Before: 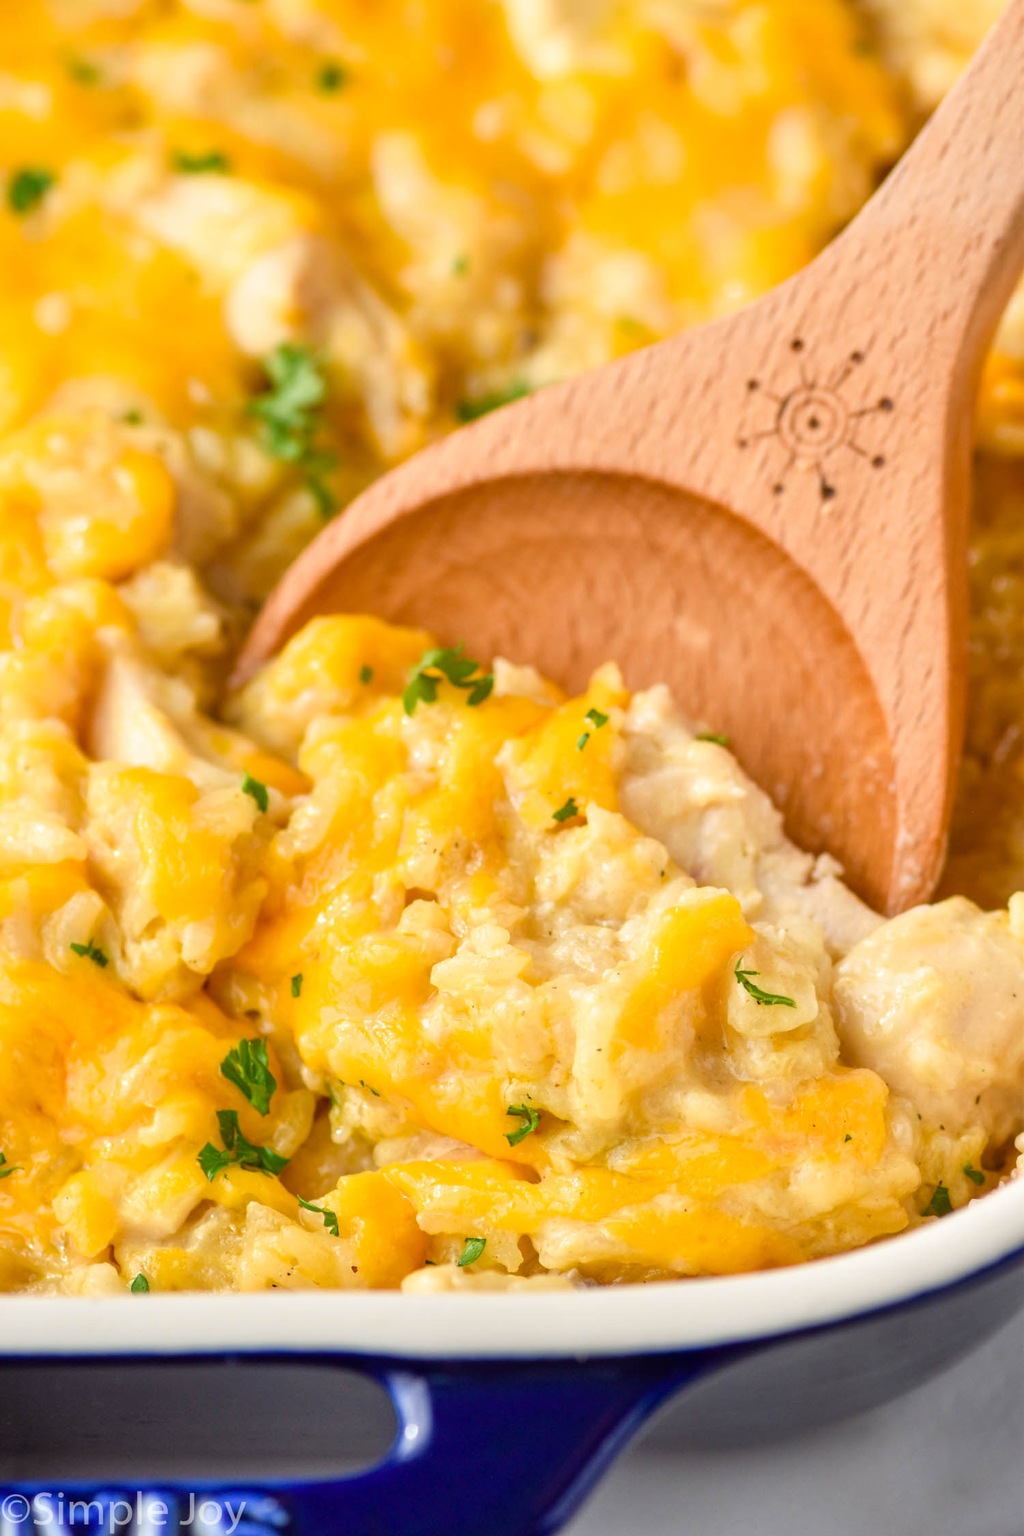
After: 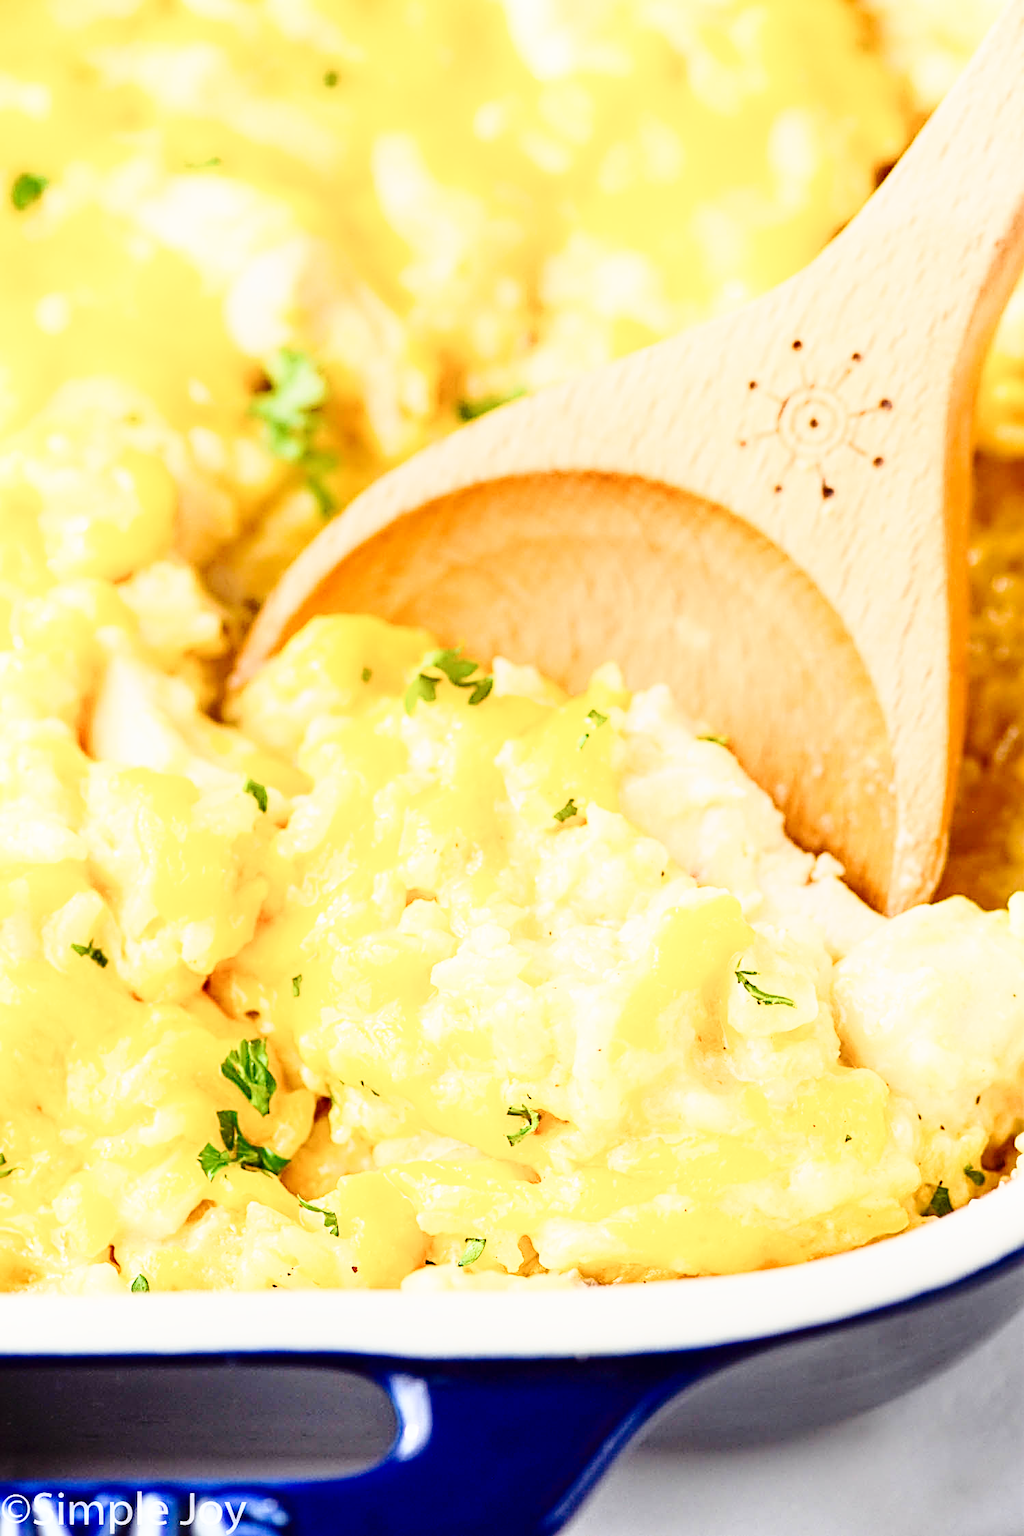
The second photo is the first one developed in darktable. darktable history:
sharpen: radius 4
base curve: curves: ch0 [(0, 0) (0.028, 0.03) (0.121, 0.232) (0.46, 0.748) (0.859, 0.968) (1, 1)], preserve colors none
shadows and highlights: shadows -62.32, white point adjustment -5.22, highlights 61.59
